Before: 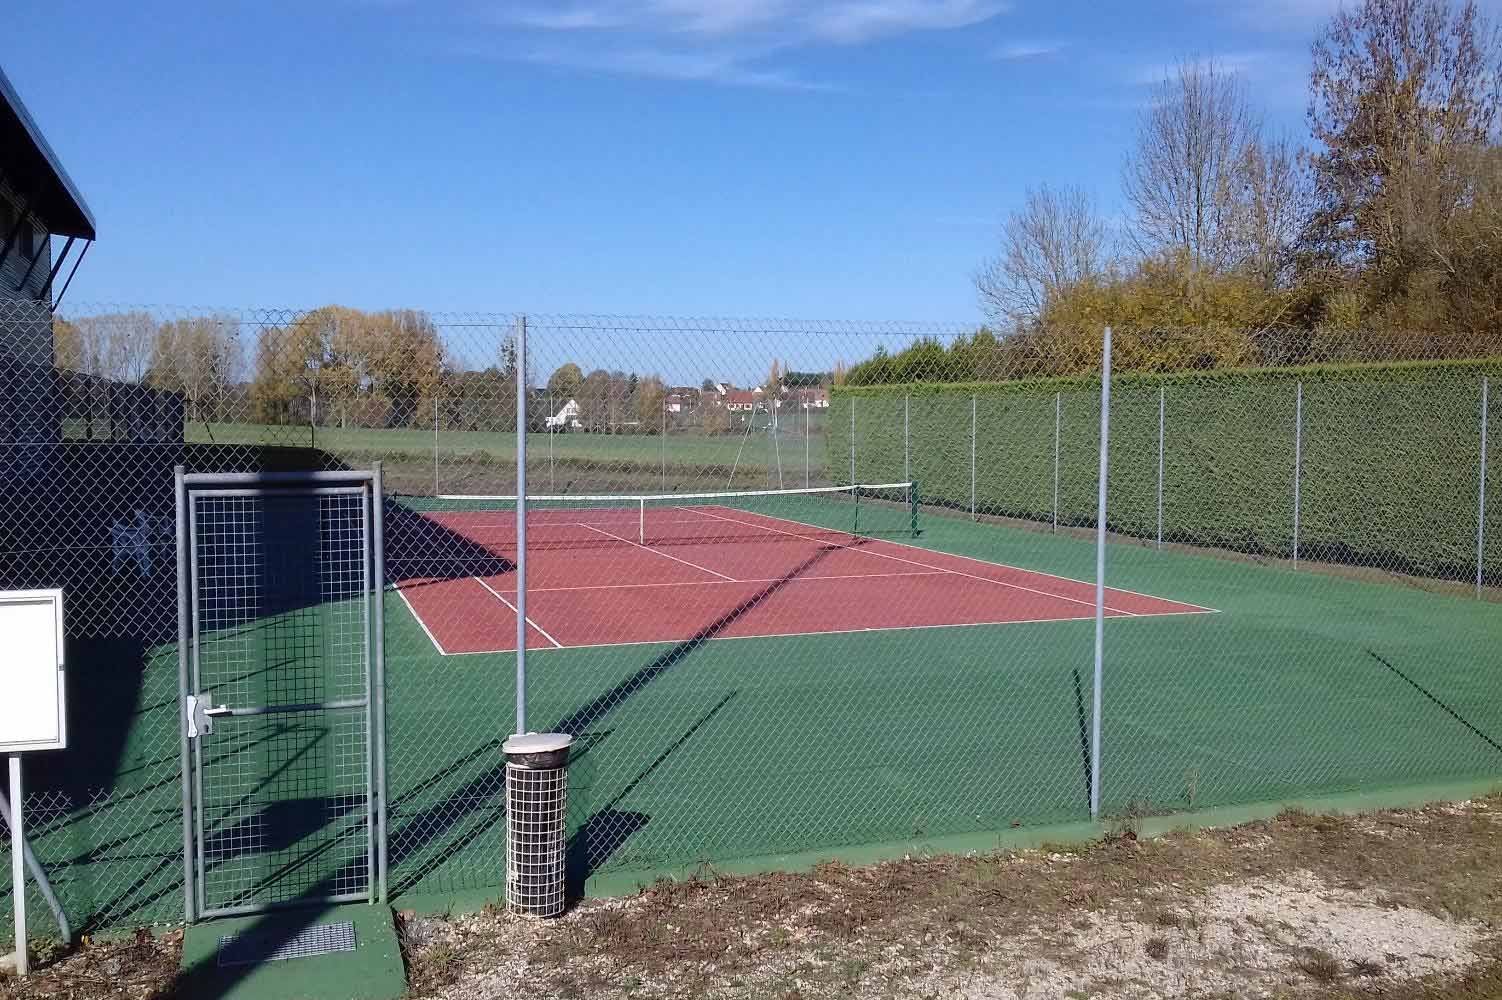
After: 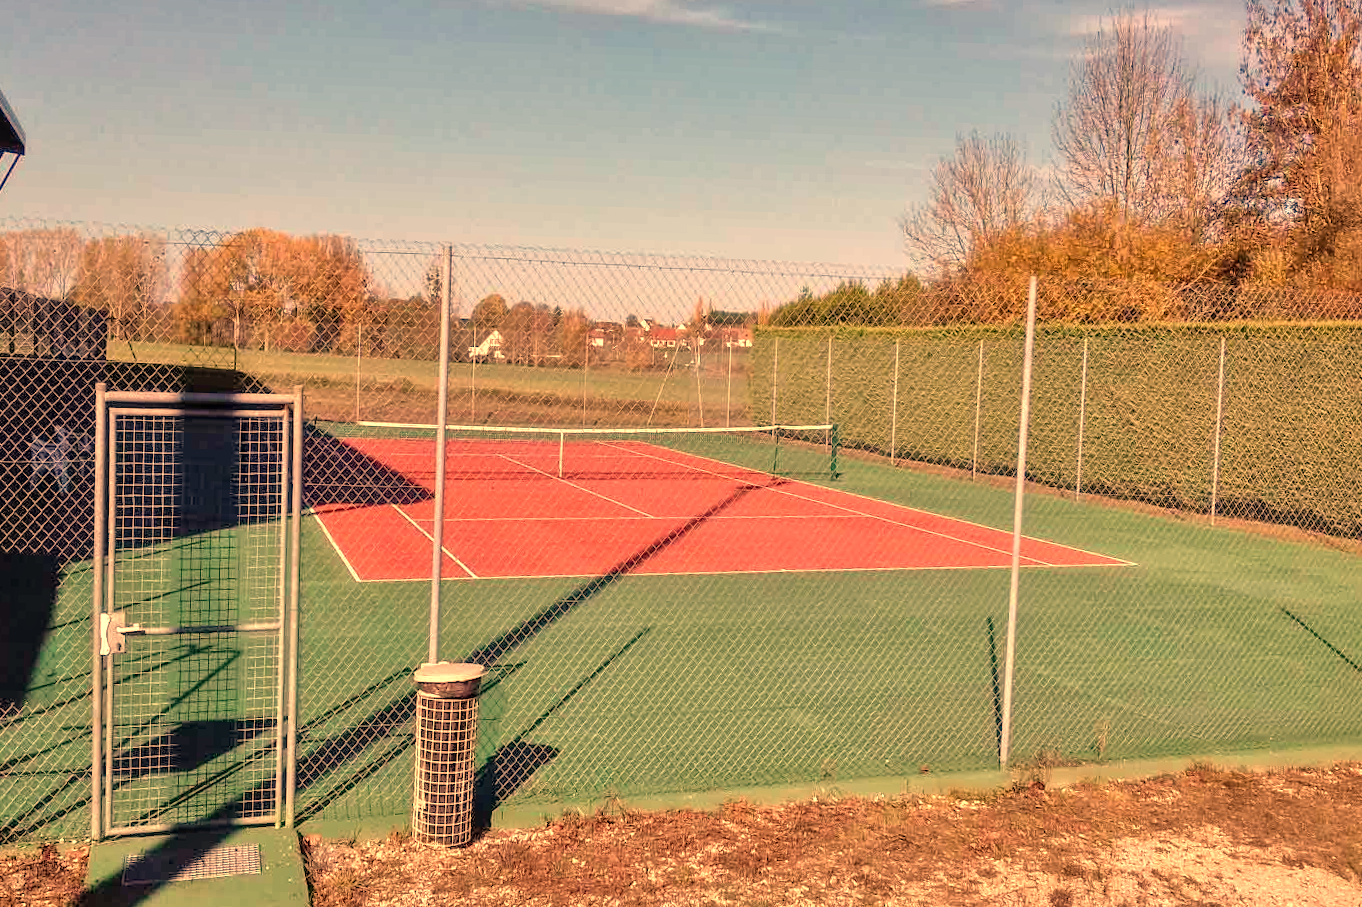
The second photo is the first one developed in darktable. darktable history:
tone equalizer: -7 EV 0.15 EV, -6 EV 0.6 EV, -5 EV 1.15 EV, -4 EV 1.33 EV, -3 EV 1.15 EV, -2 EV 0.6 EV, -1 EV 0.15 EV, mask exposure compensation -0.5 EV
white balance: red 1.467, blue 0.684
local contrast: on, module defaults
crop and rotate: angle -1.96°, left 3.097%, top 4.154%, right 1.586%, bottom 0.529%
